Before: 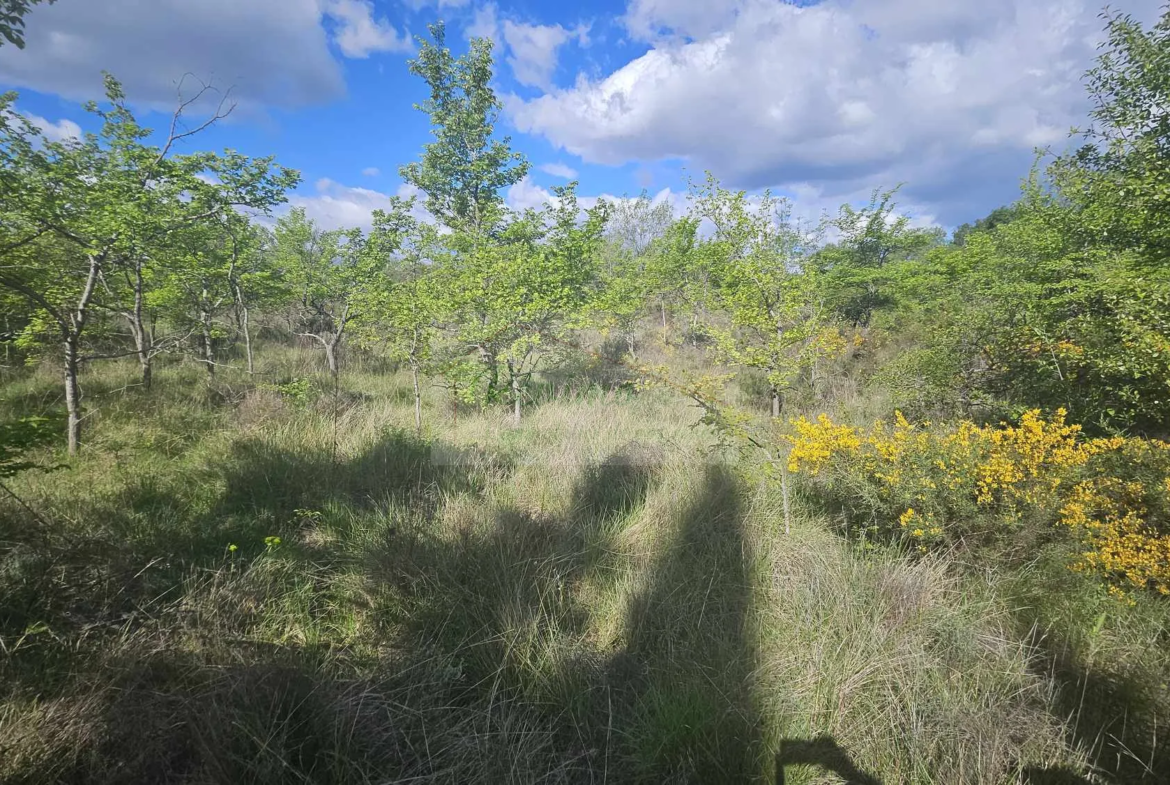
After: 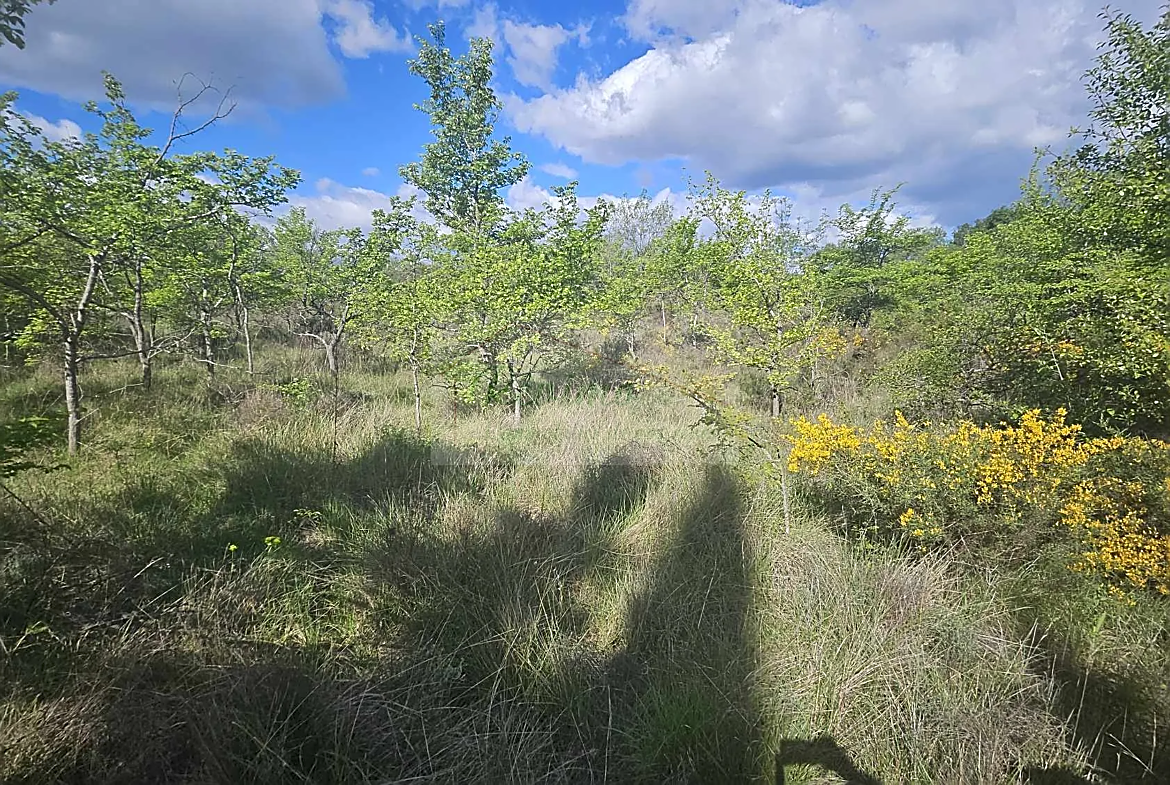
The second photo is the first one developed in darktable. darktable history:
sharpen: radius 1.392, amount 1.259, threshold 0.641
tone equalizer: on, module defaults
